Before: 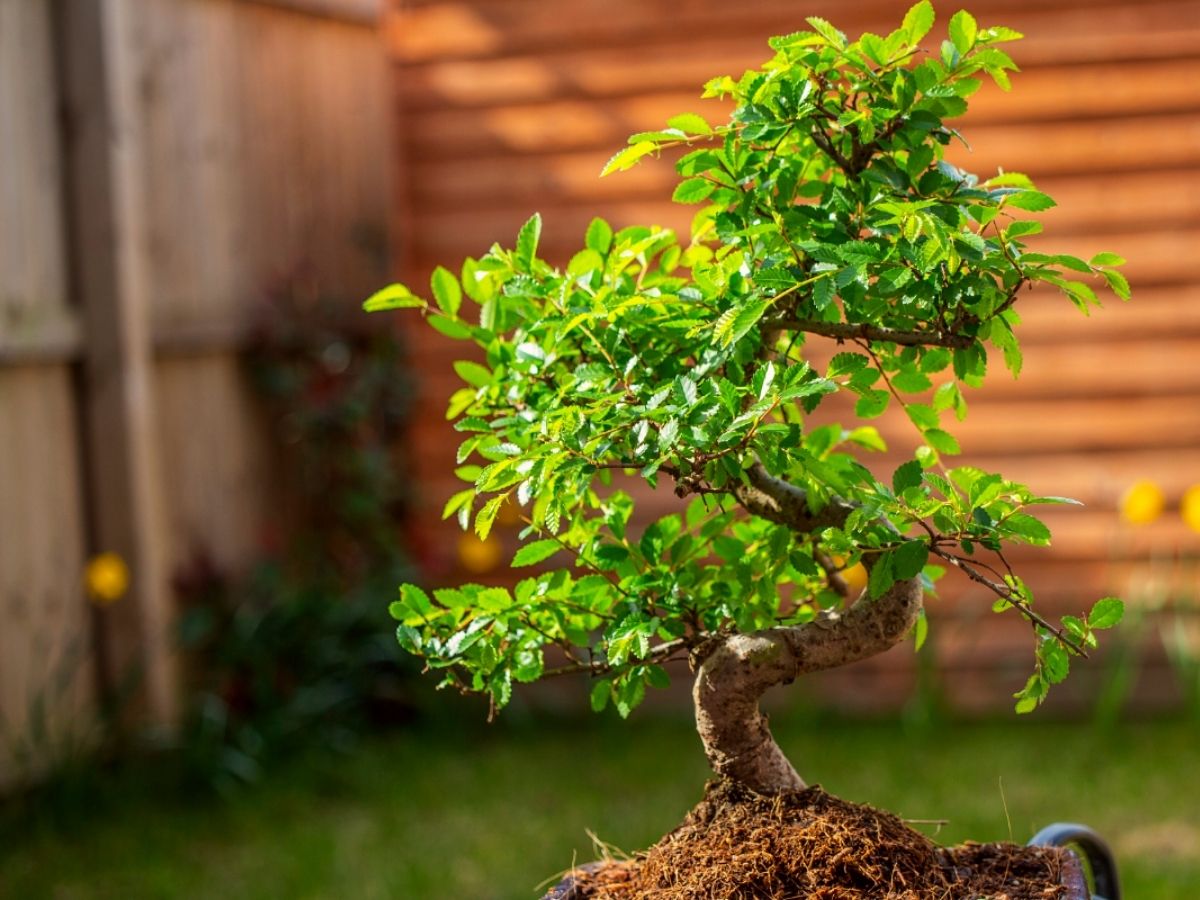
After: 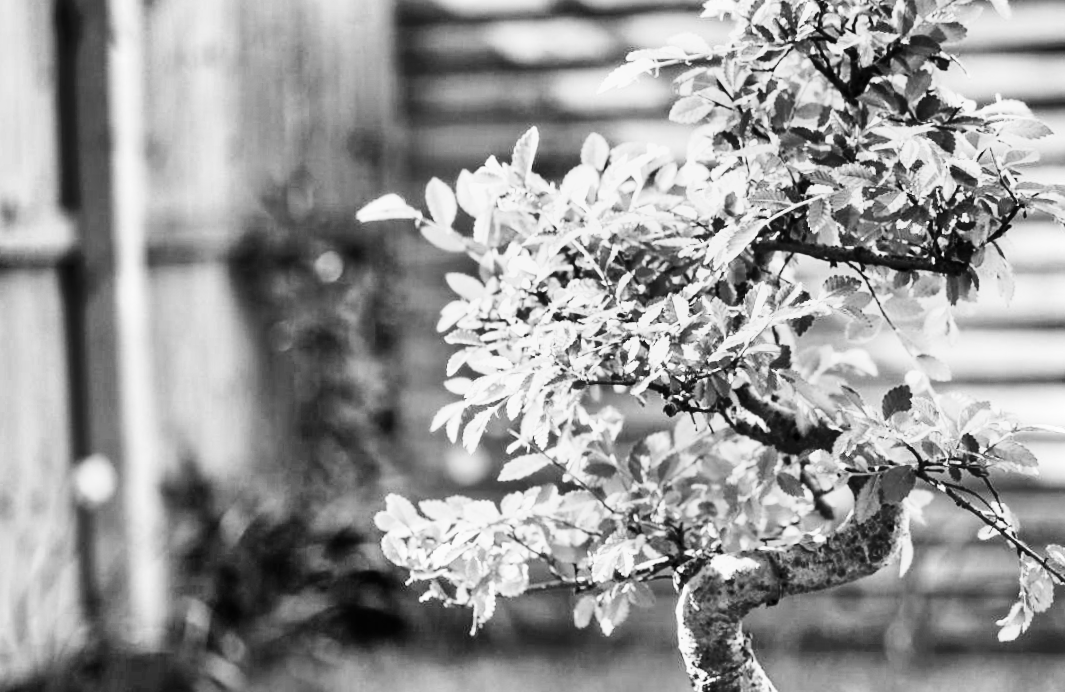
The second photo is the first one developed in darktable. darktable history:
exposure: black level correction 0, exposure 1 EV, compensate exposure bias true, compensate highlight preservation false
rotate and perspective: rotation 1.57°, crop left 0.018, crop right 0.982, crop top 0.039, crop bottom 0.961
monochrome: on, module defaults
crop: top 7.49%, right 9.717%, bottom 11.943%
tone equalizer: -7 EV 0.15 EV, -6 EV 0.6 EV, -5 EV 1.15 EV, -4 EV 1.33 EV, -3 EV 1.15 EV, -2 EV 0.6 EV, -1 EV 0.15 EV, mask exposure compensation -0.5 EV
color calibration: x 0.367, y 0.376, temperature 4372.25 K
shadows and highlights: shadows 24.5, highlights -78.15, soften with gaussian
base curve: curves: ch0 [(0, 0) (0.007, 0.004) (0.027, 0.03) (0.046, 0.07) (0.207, 0.54) (0.442, 0.872) (0.673, 0.972) (1, 1)], preserve colors none
